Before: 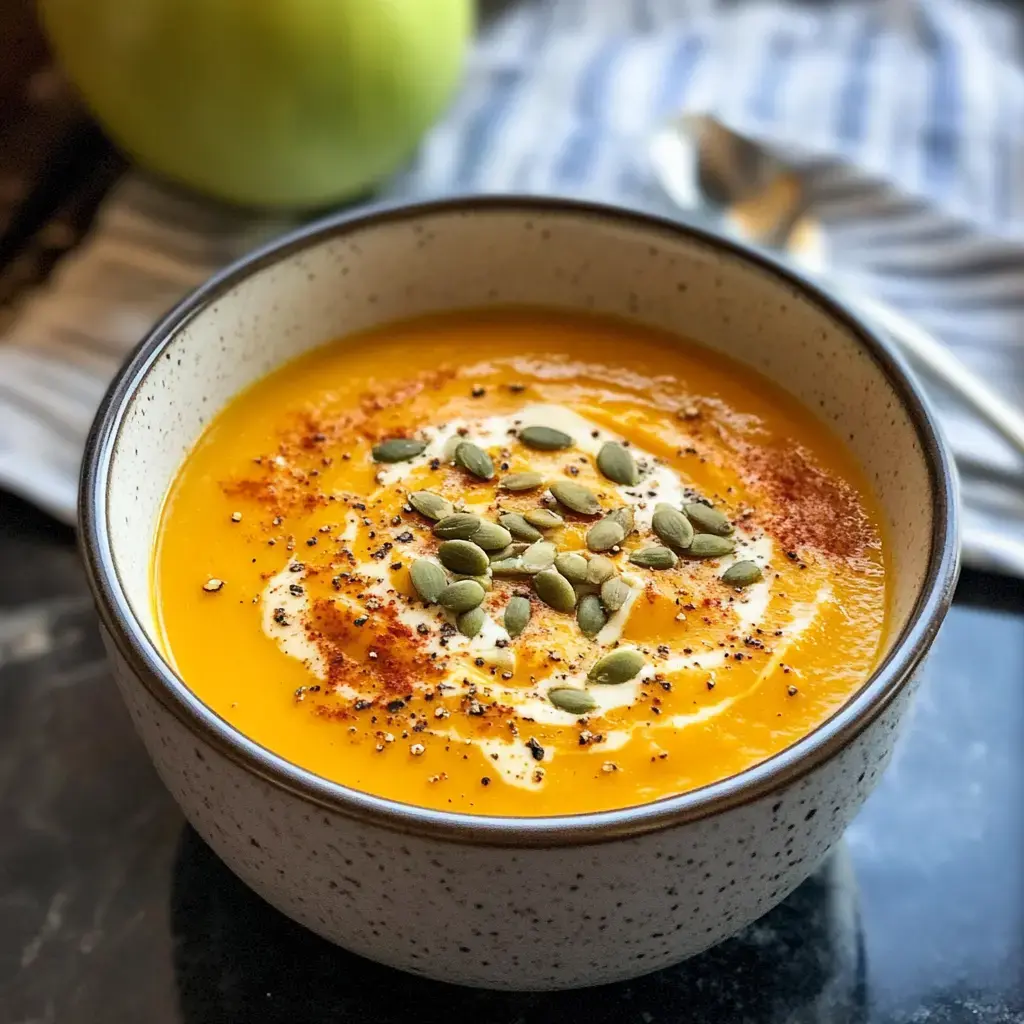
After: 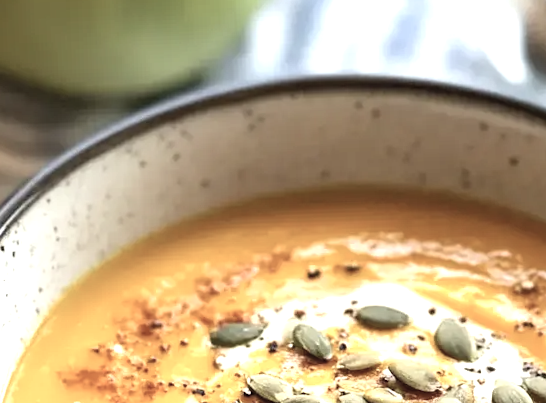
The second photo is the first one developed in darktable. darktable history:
color correction: saturation 0.57
levels: levels [0, 0.394, 0.787]
rotate and perspective: rotation -2°, crop left 0.022, crop right 0.978, crop top 0.049, crop bottom 0.951
crop: left 15.306%, top 9.065%, right 30.789%, bottom 48.638%
